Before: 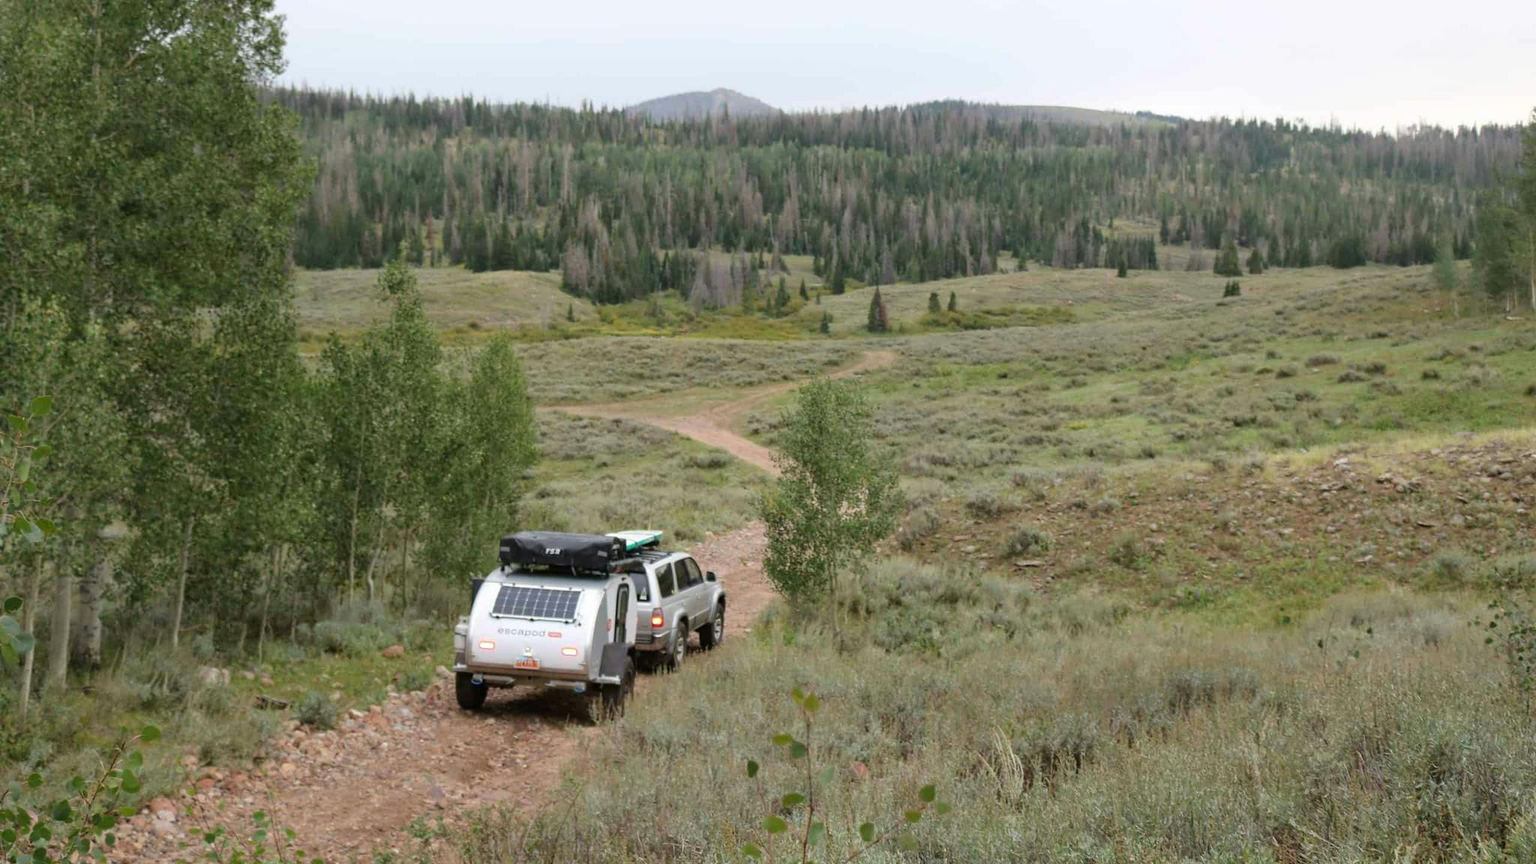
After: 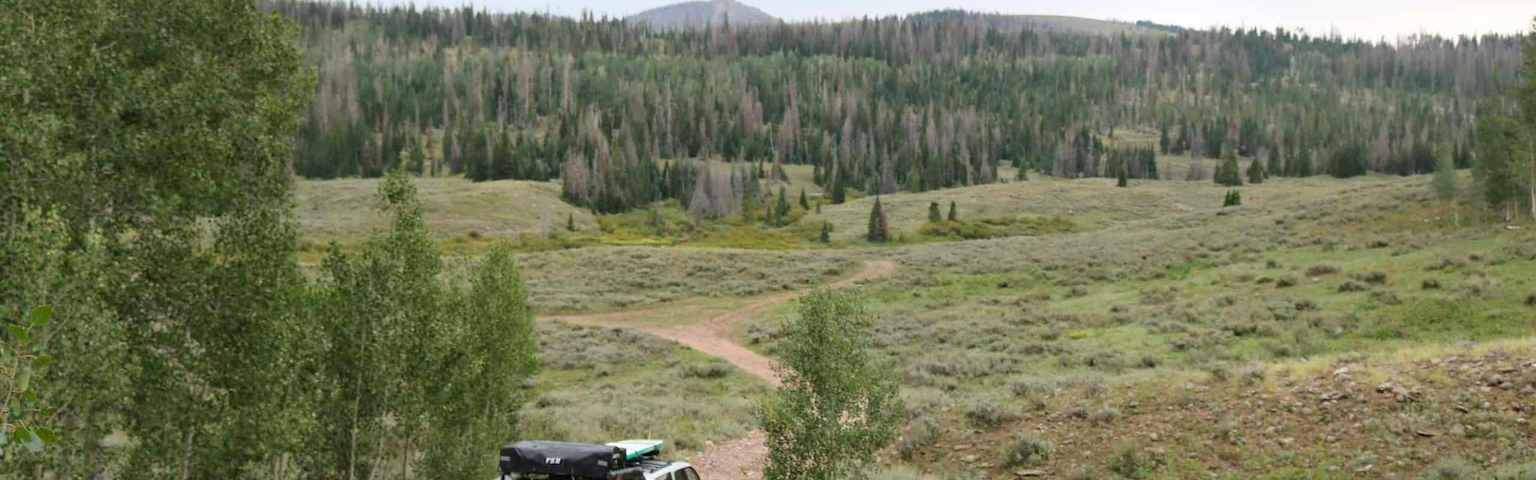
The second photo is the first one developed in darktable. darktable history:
crop and rotate: top 10.587%, bottom 33.77%
contrast brightness saturation: contrast 0.099, brightness 0.027, saturation 0.095
shadows and highlights: shadows 31.72, highlights -31.94, soften with gaussian
